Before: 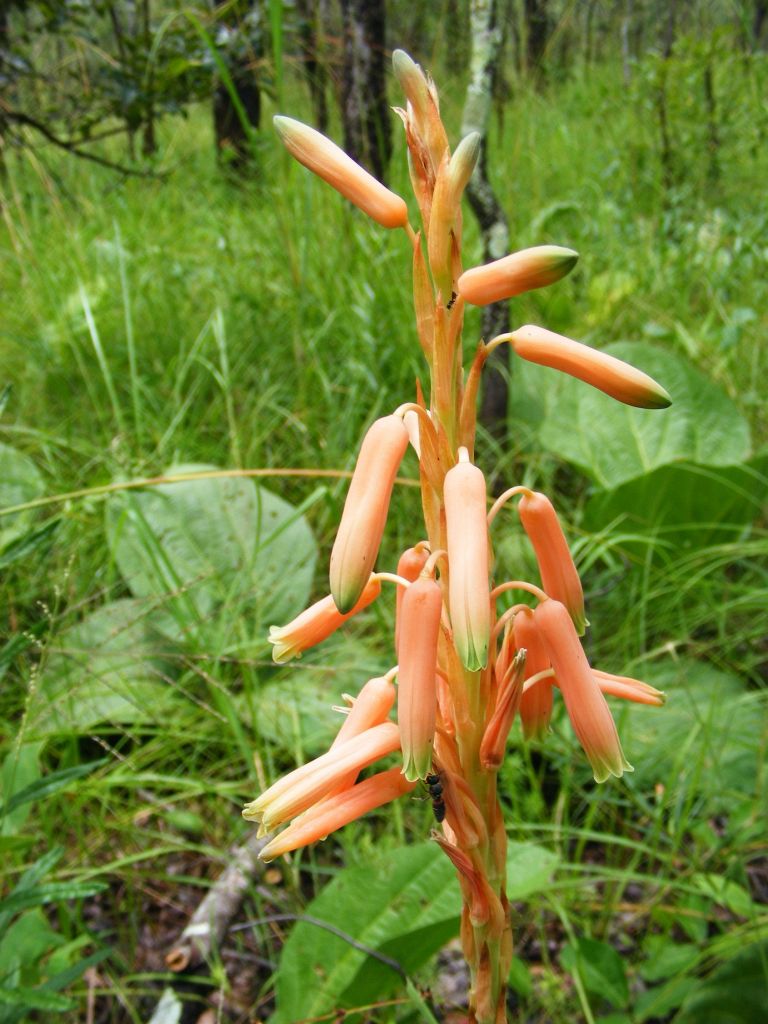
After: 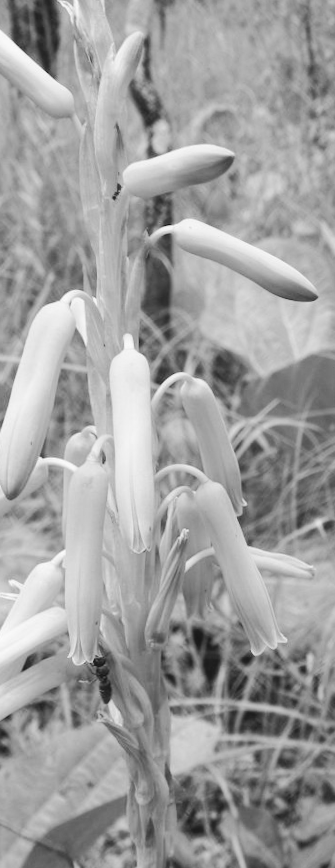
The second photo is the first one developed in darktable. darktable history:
color balance rgb: shadows lift › chroma 2%, shadows lift › hue 135.47°, highlights gain › chroma 2%, highlights gain › hue 291.01°, global offset › luminance 0.5%, perceptual saturation grading › global saturation -10.8%, perceptual saturation grading › highlights -26.83%, perceptual saturation grading › shadows 21.25%, perceptual brilliance grading › highlights 17.77%, perceptual brilliance grading › mid-tones 31.71%, perceptual brilliance grading › shadows -31.01%, global vibrance 24.91%
rotate and perspective: rotation -0.013°, lens shift (vertical) -0.027, lens shift (horizontal) 0.178, crop left 0.016, crop right 0.989, crop top 0.082, crop bottom 0.918
crop: left 47.628%, top 6.643%, right 7.874%
global tonemap: drago (0.7, 100)
monochrome: on, module defaults
